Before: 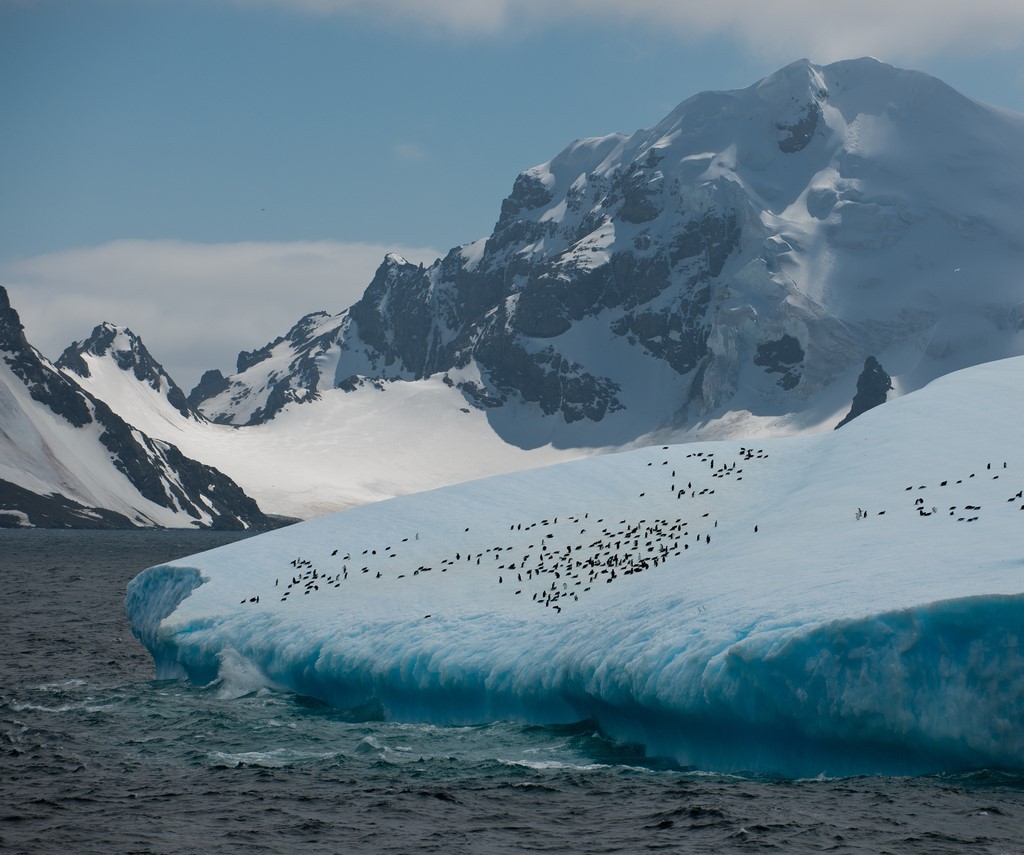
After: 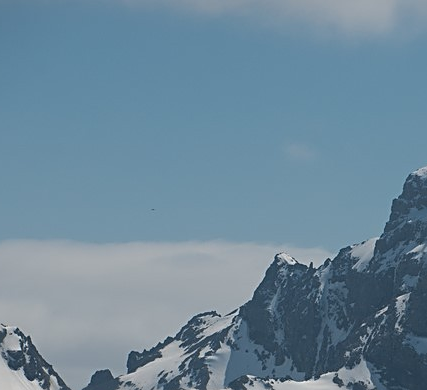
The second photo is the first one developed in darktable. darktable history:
crop and rotate: left 10.809%, top 0.086%, right 47.469%, bottom 54.193%
sharpen: on, module defaults
